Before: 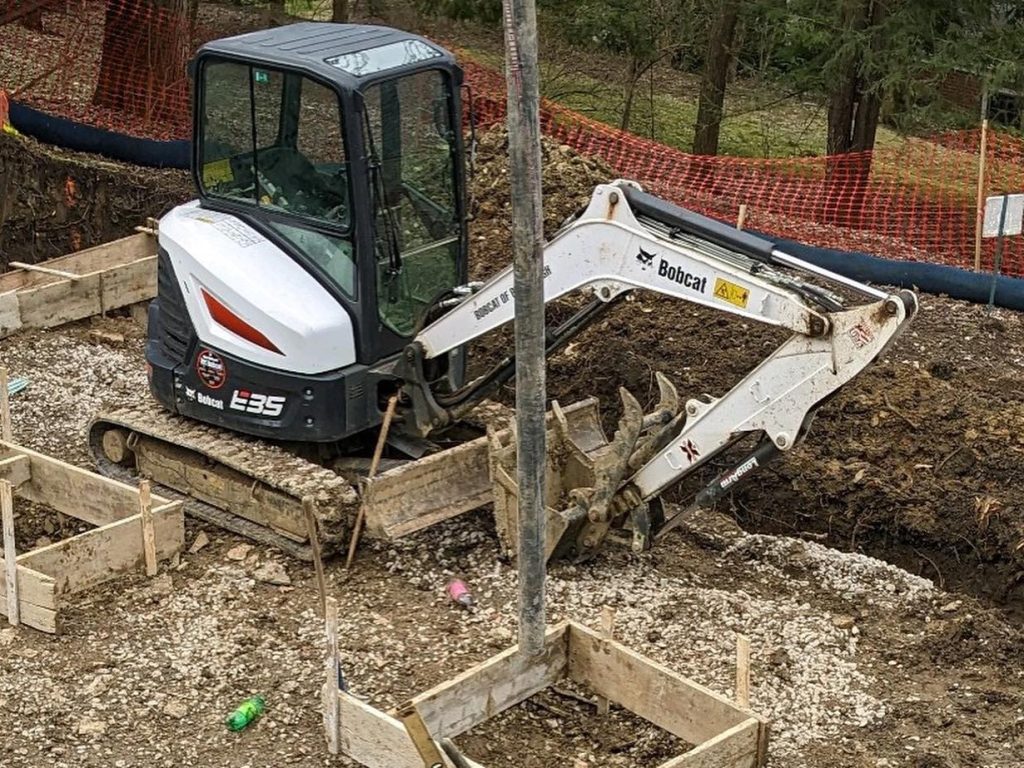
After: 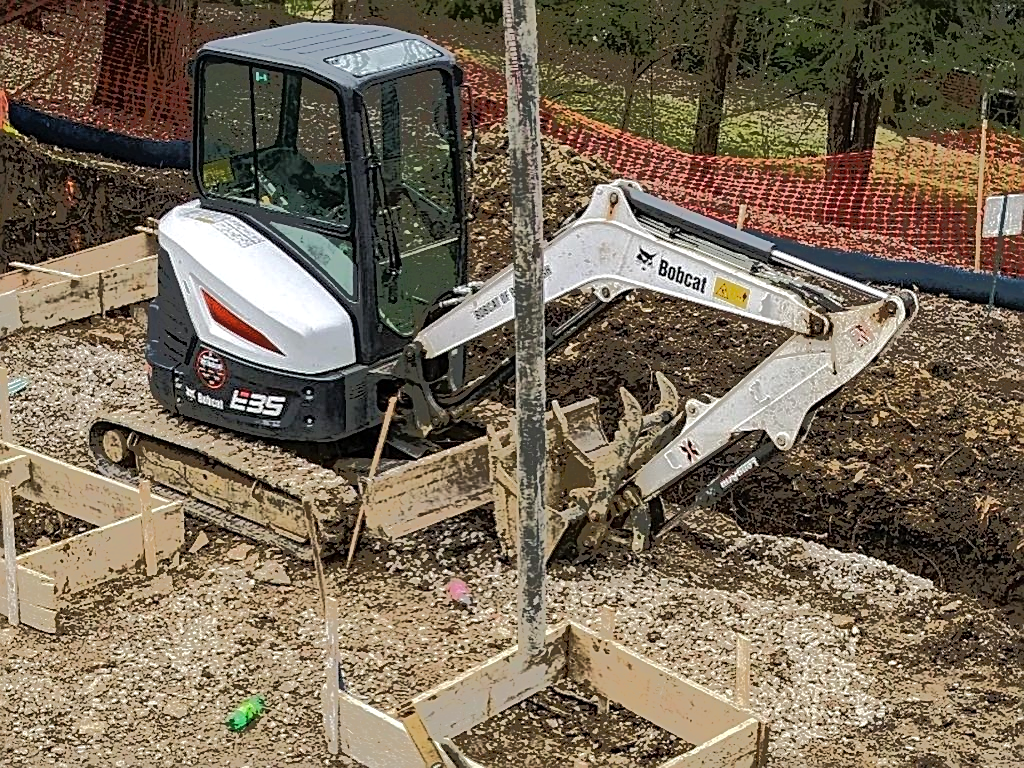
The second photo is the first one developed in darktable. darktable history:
tone equalizer: -7 EV -0.658 EV, -6 EV 0.991 EV, -5 EV -0.481 EV, -4 EV 0.422 EV, -3 EV 0.427 EV, -2 EV 0.155 EV, -1 EV -0.141 EV, +0 EV -0.367 EV, edges refinement/feathering 500, mask exposure compensation -1.57 EV, preserve details no
sharpen: on, module defaults
